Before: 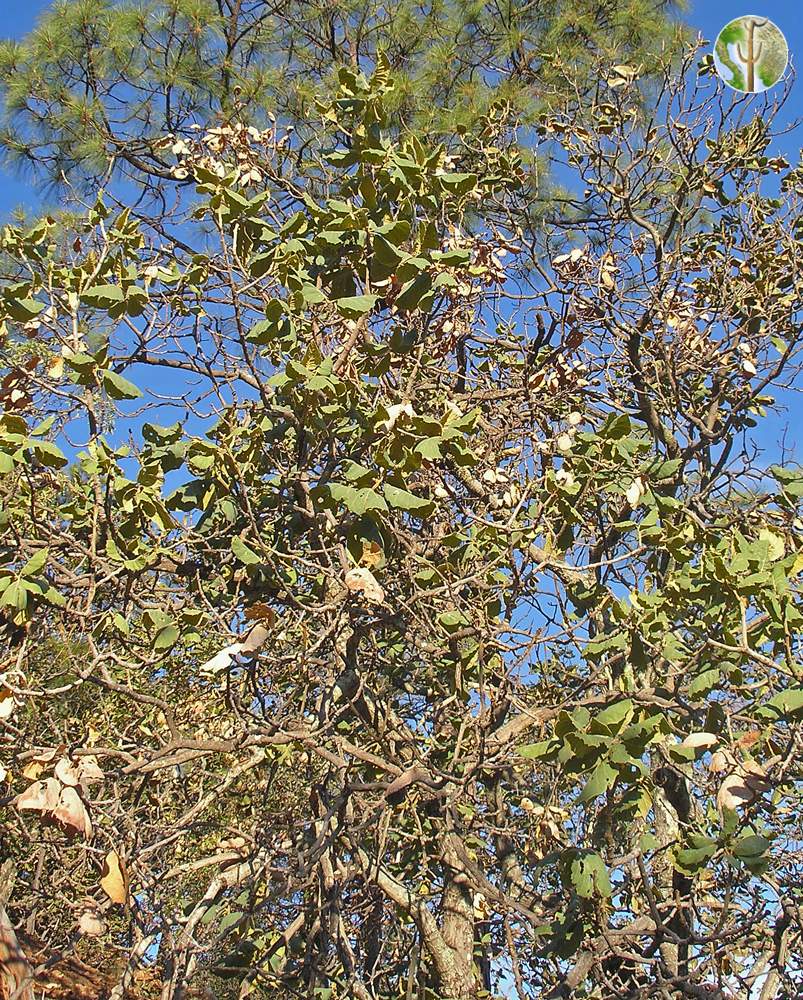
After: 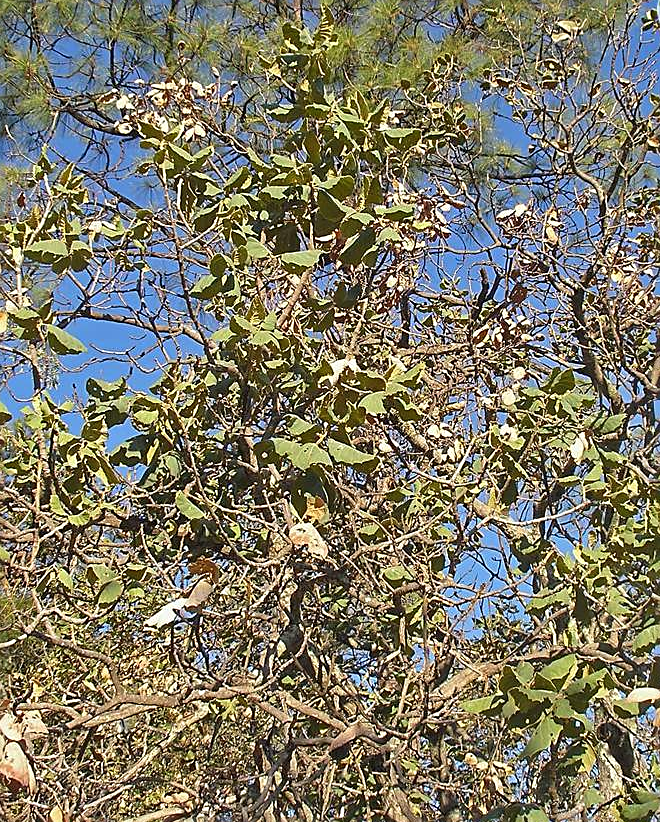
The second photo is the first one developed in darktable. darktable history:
sharpen: on, module defaults
crop and rotate: left 7.196%, top 4.574%, right 10.605%, bottom 13.178%
